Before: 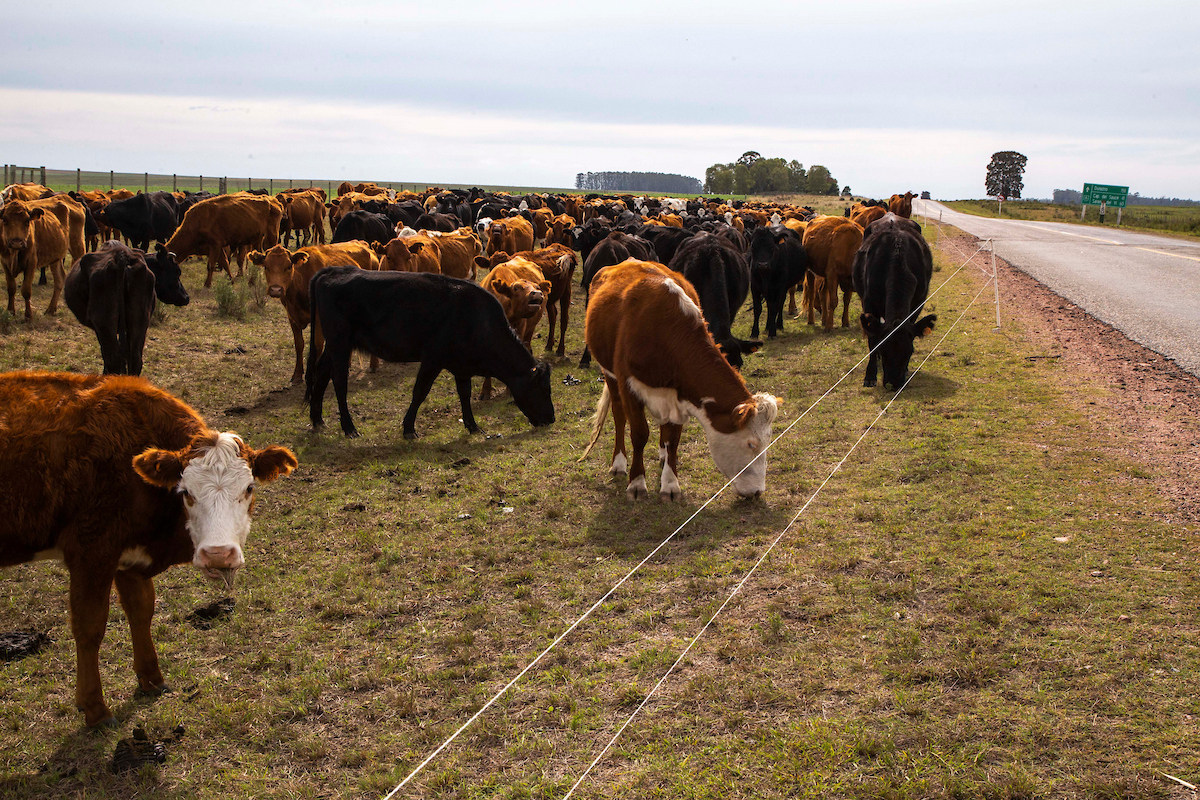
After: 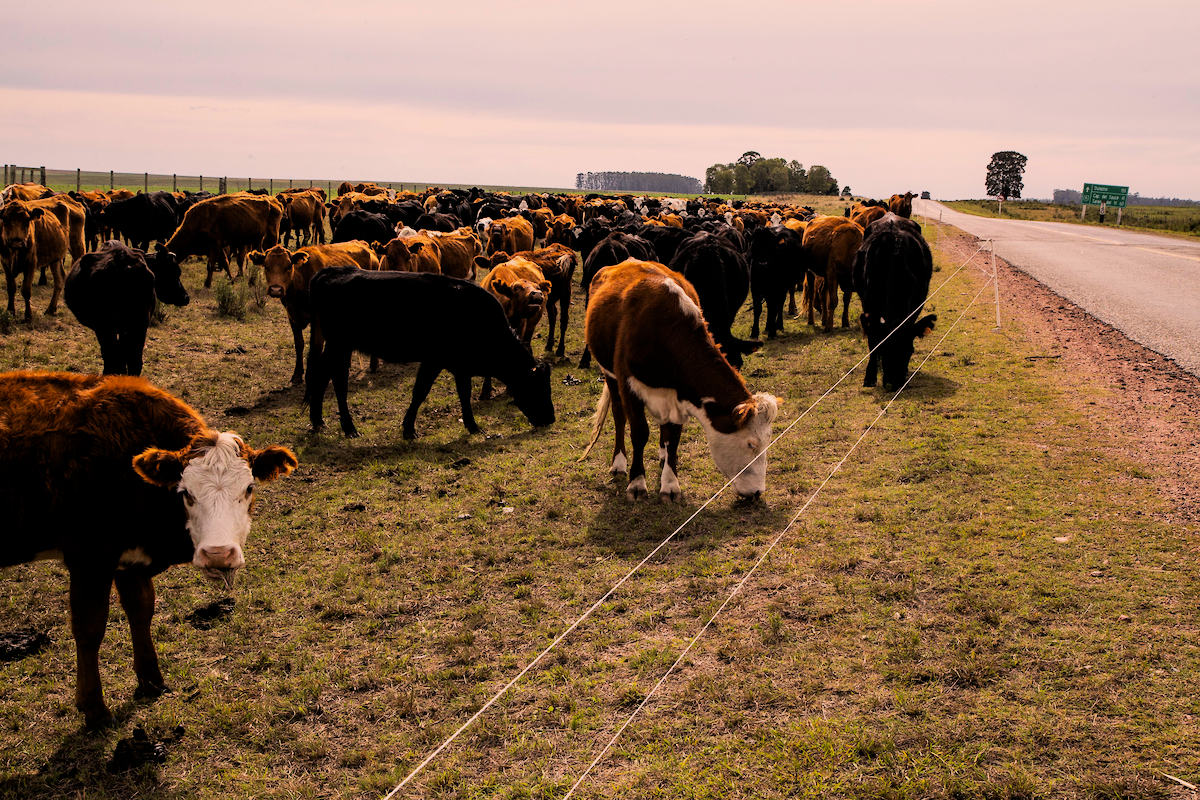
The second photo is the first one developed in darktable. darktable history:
filmic rgb: black relative exposure -5 EV, hardness 2.88, contrast 1.2
color correction: highlights a* 11.96, highlights b* 11.58
